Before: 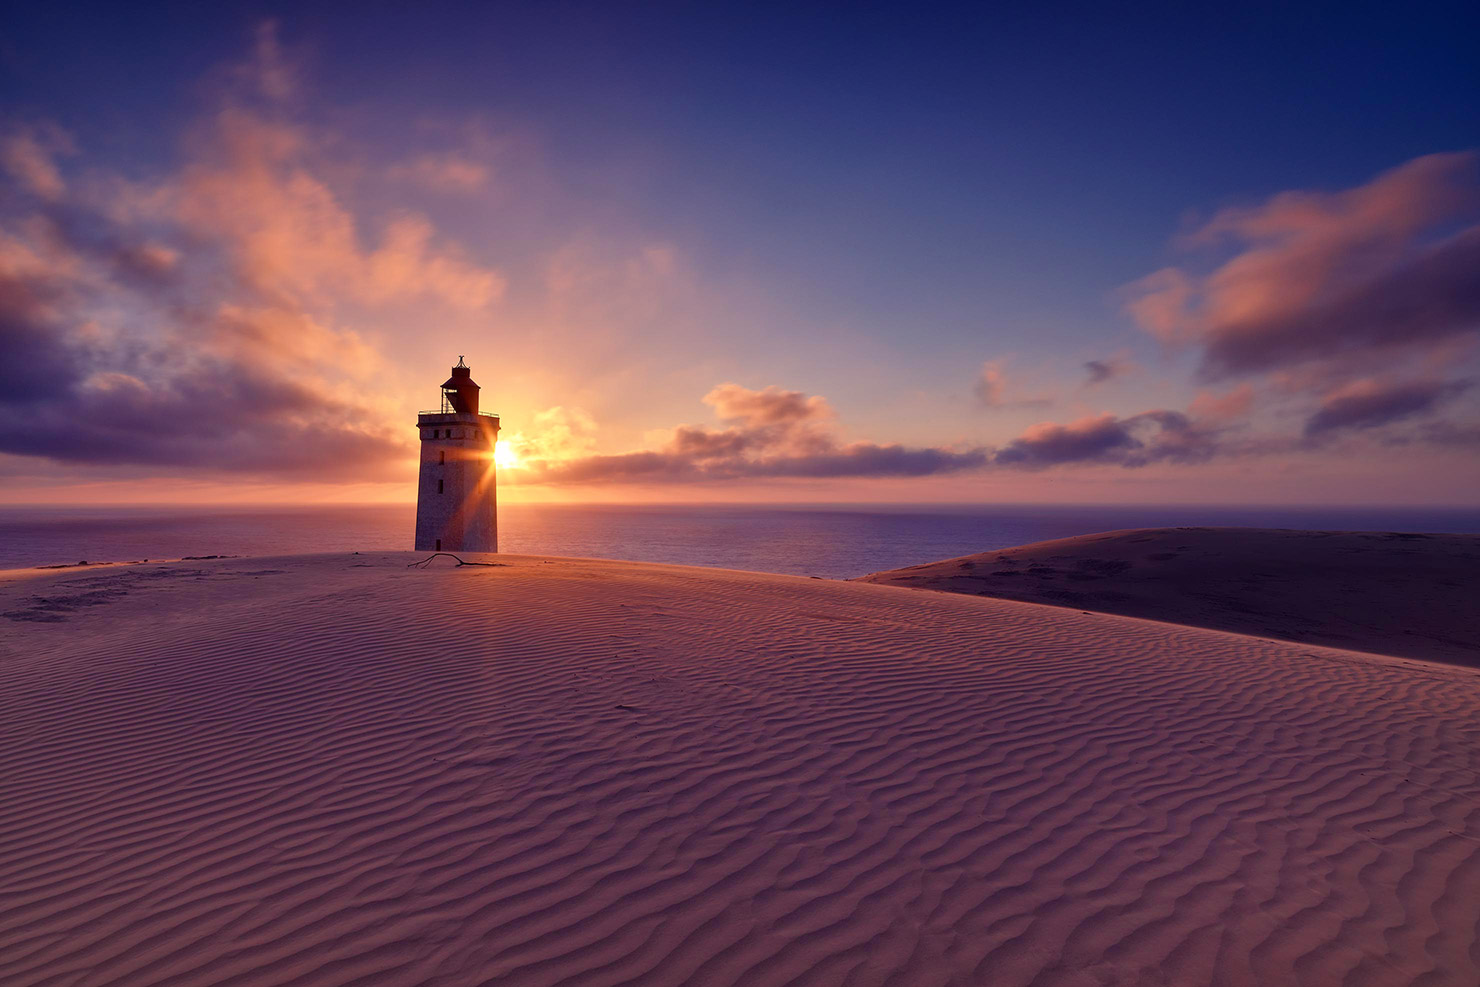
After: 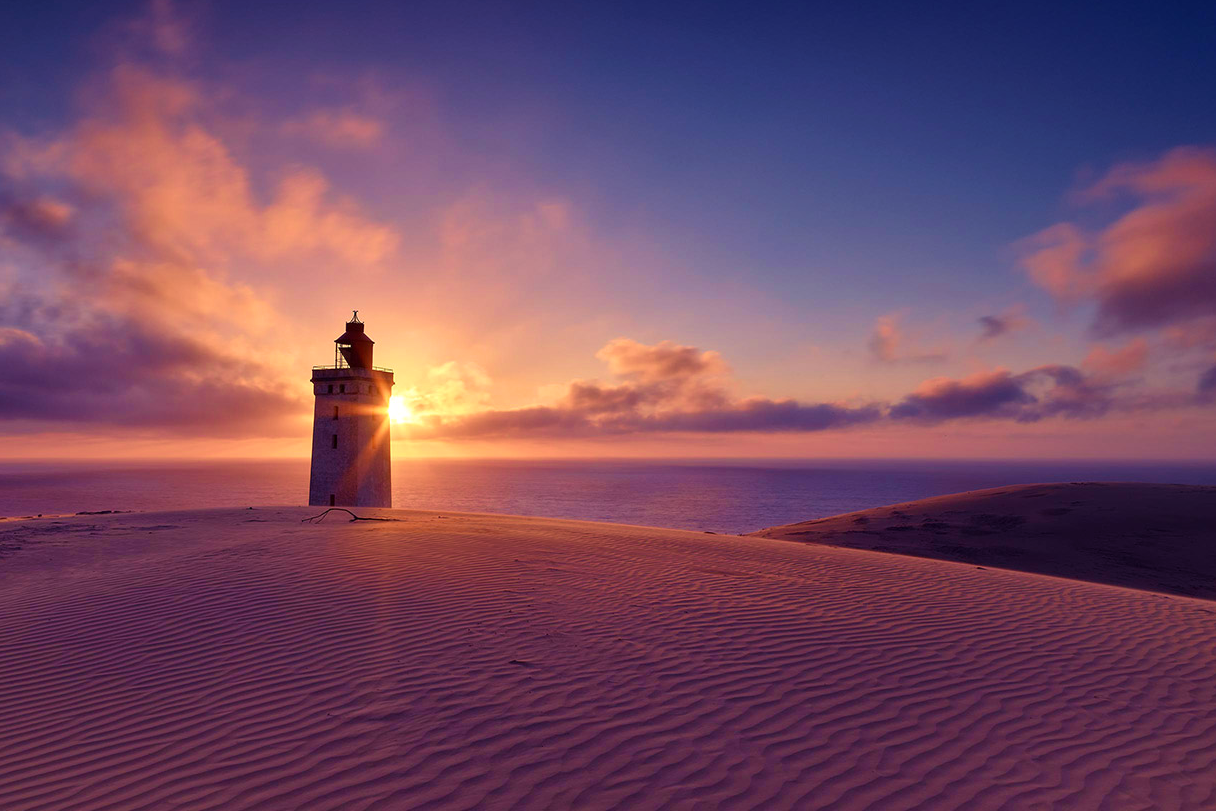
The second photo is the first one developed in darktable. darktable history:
shadows and highlights: radius 93.07, shadows -14.46, white point adjustment 0.23, highlights 31.48, compress 48.23%, highlights color adjustment 52.79%, soften with gaussian
crop and rotate: left 7.196%, top 4.574%, right 10.605%, bottom 13.178%
velvia: strength 39.63%
tone equalizer: on, module defaults
